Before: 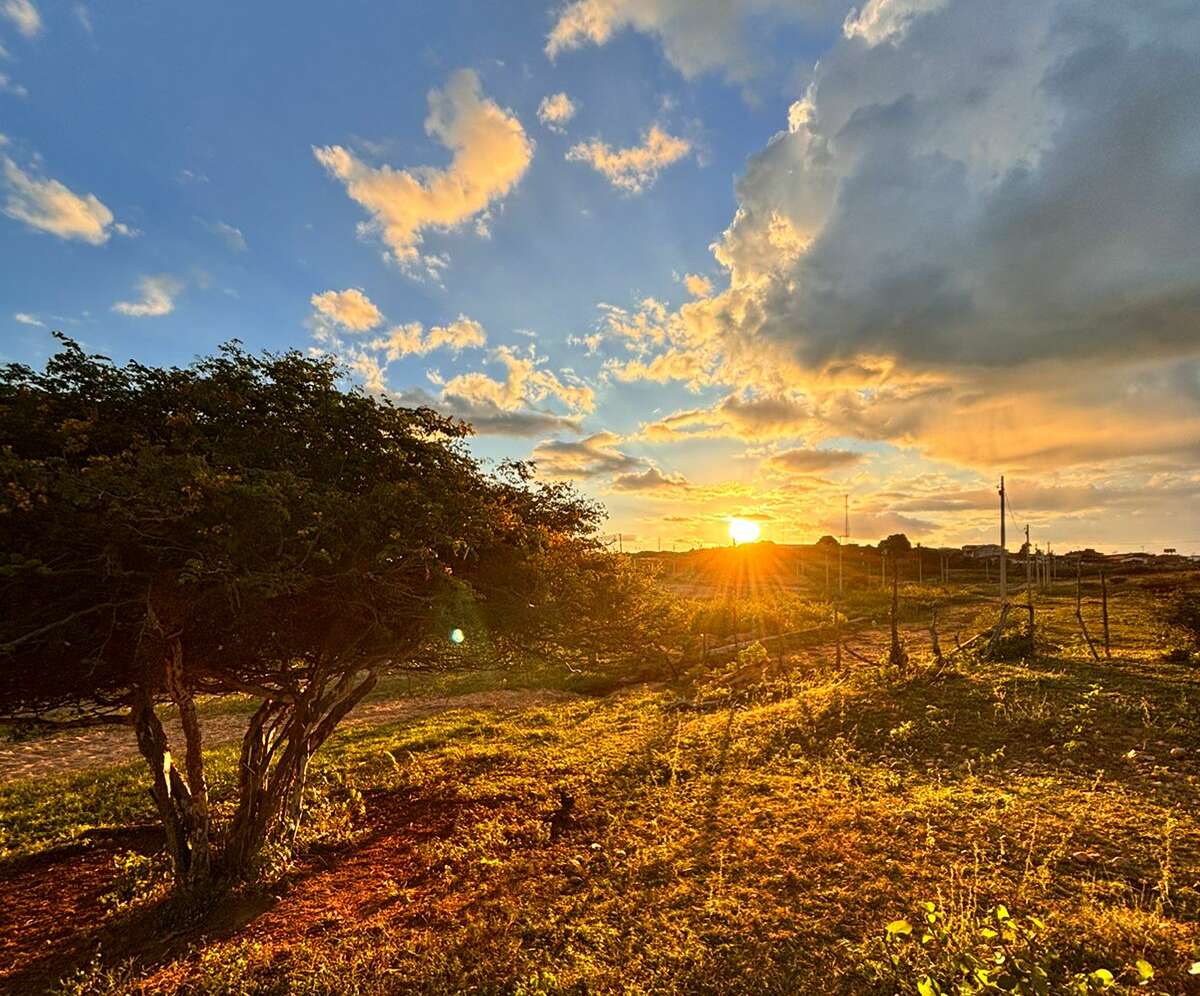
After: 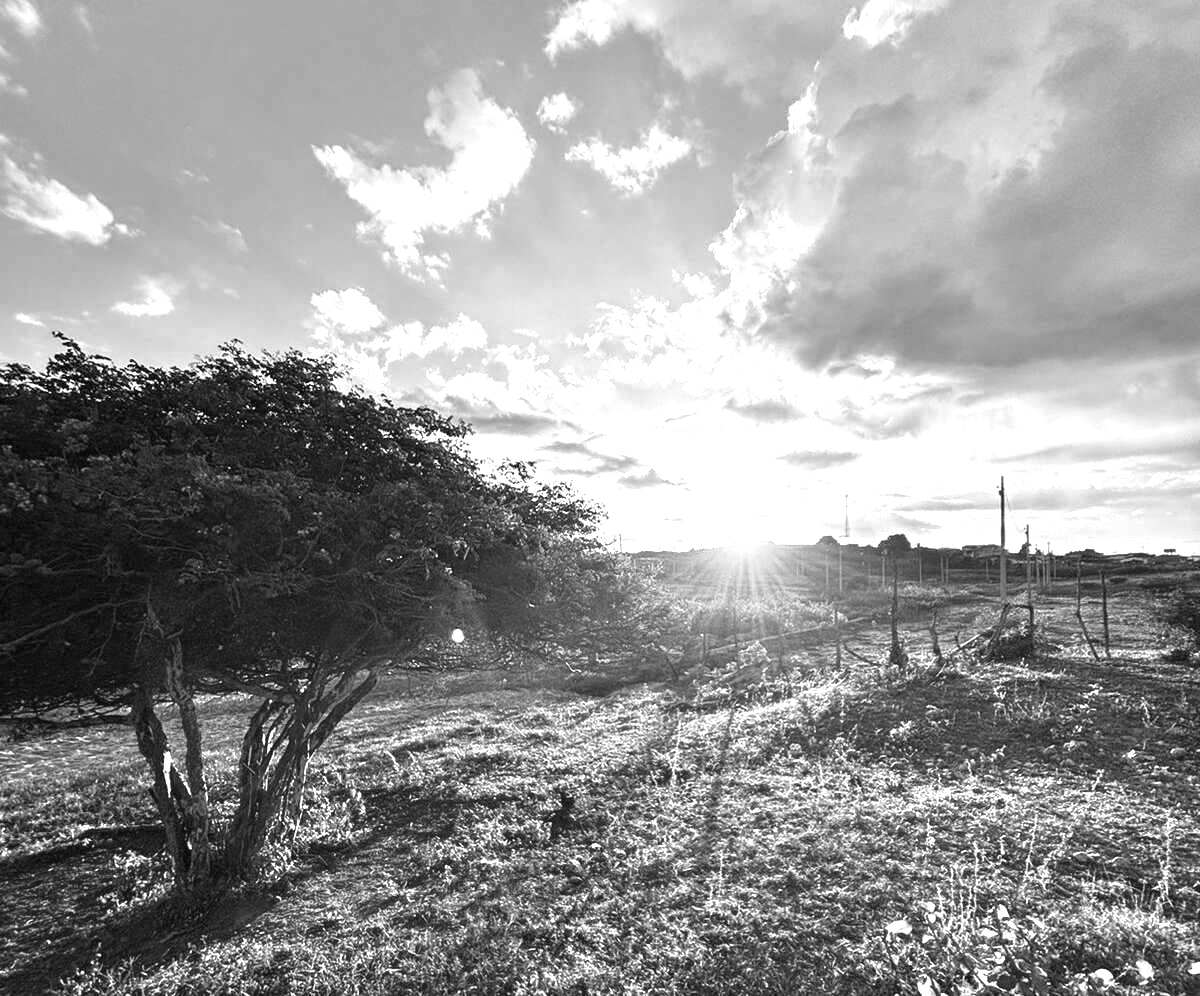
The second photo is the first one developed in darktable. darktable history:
exposure: black level correction 0, exposure 1.1 EV, compensate highlight preservation false
monochrome: on, module defaults
